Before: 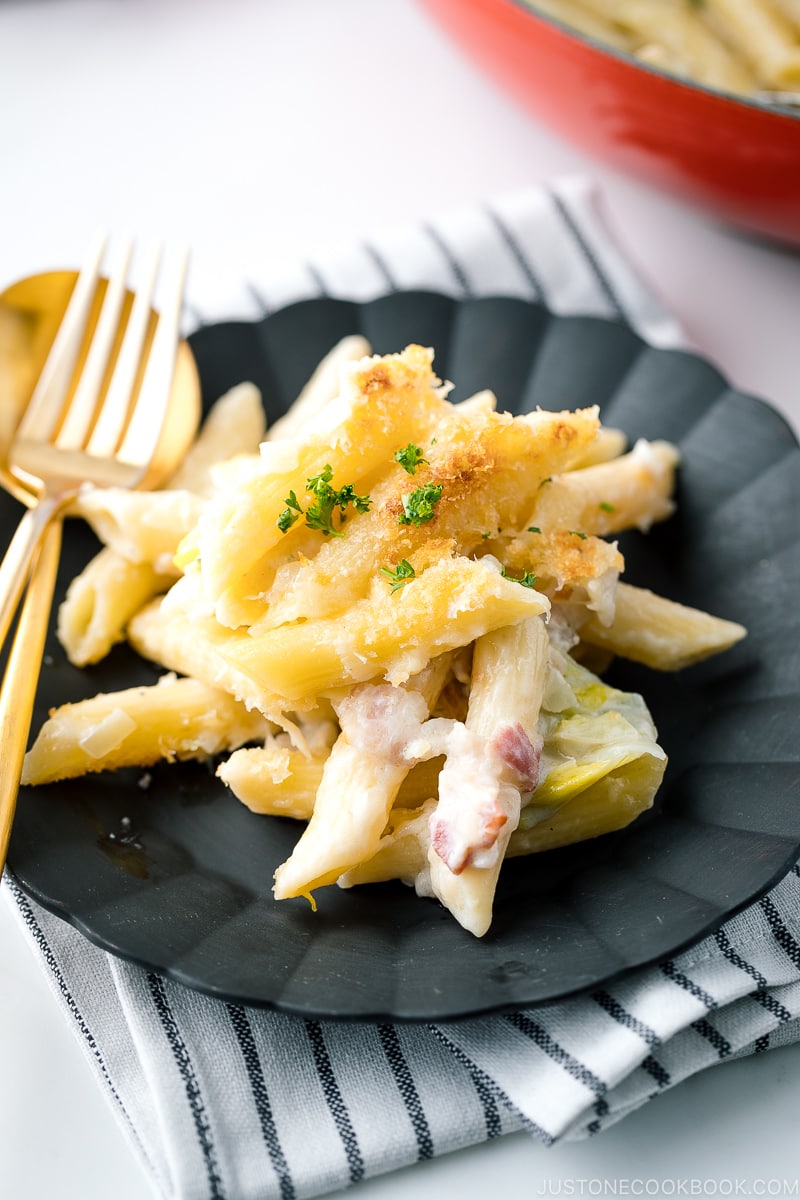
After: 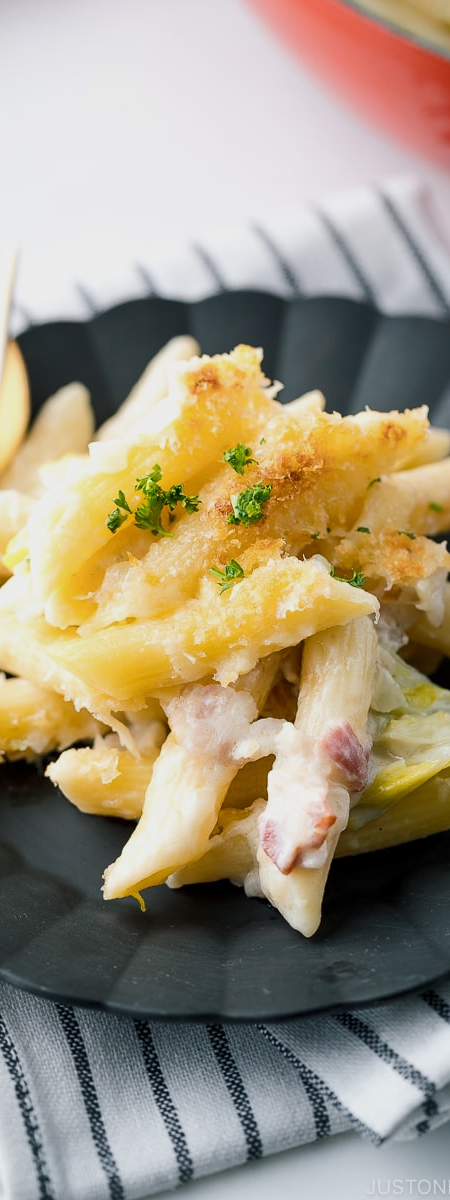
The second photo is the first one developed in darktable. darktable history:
tone equalizer: -8 EV 0.225 EV, -7 EV 0.448 EV, -6 EV 0.425 EV, -5 EV 0.216 EV, -3 EV -0.275 EV, -2 EV -0.392 EV, -1 EV -0.438 EV, +0 EV -0.243 EV, smoothing 1
crop: left 21.448%, right 22.179%
